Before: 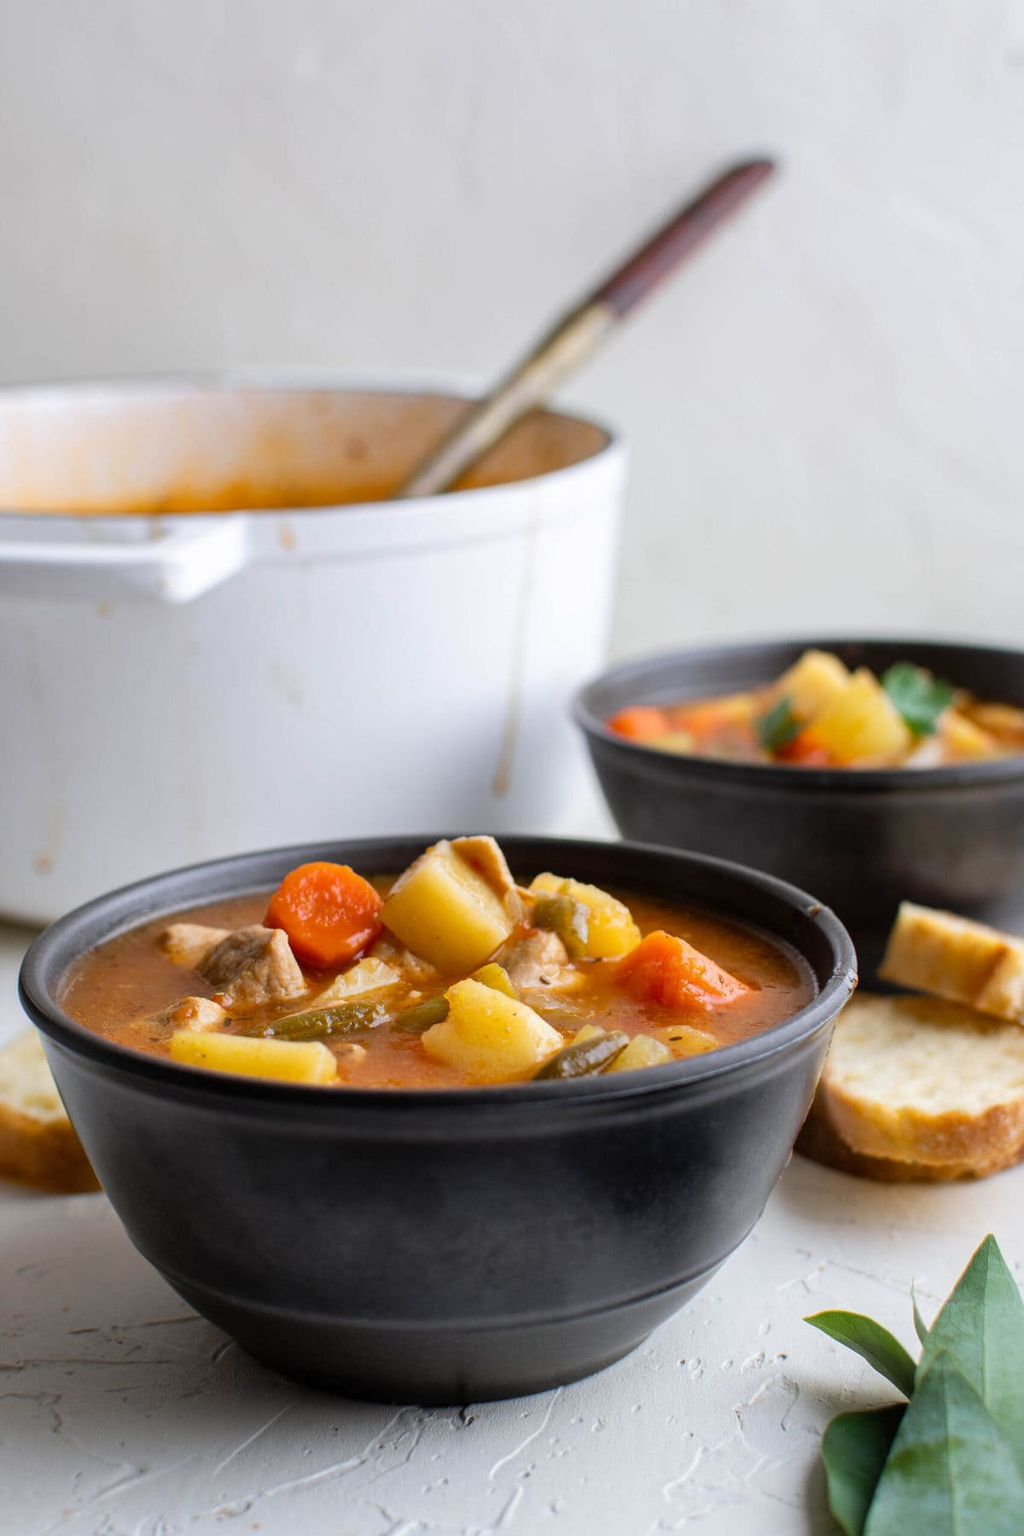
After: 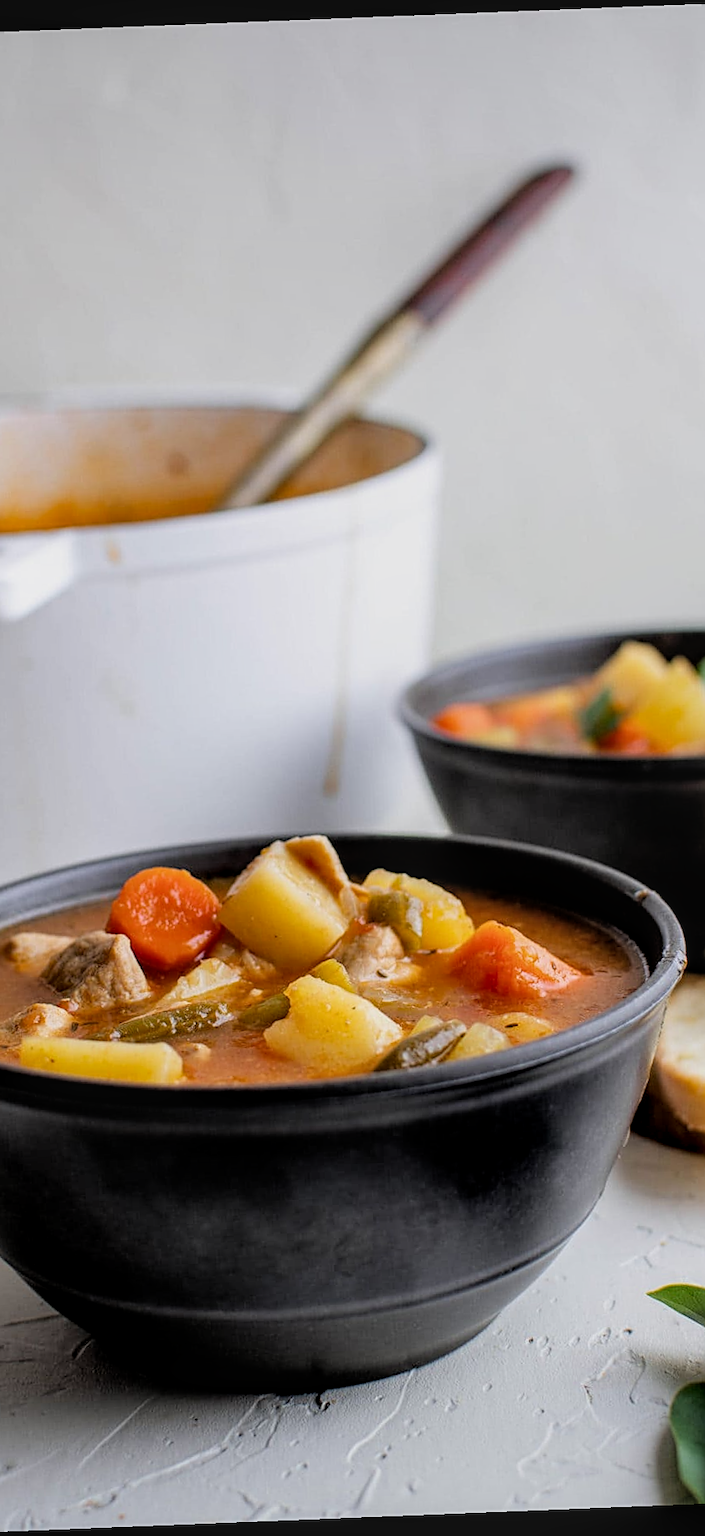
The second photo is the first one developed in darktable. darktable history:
crop and rotate: left 17.732%, right 15.423%
filmic rgb: black relative exposure -5.83 EV, white relative exposure 3.4 EV, hardness 3.68
local contrast: on, module defaults
rotate and perspective: rotation -2.29°, automatic cropping off
sharpen: on, module defaults
